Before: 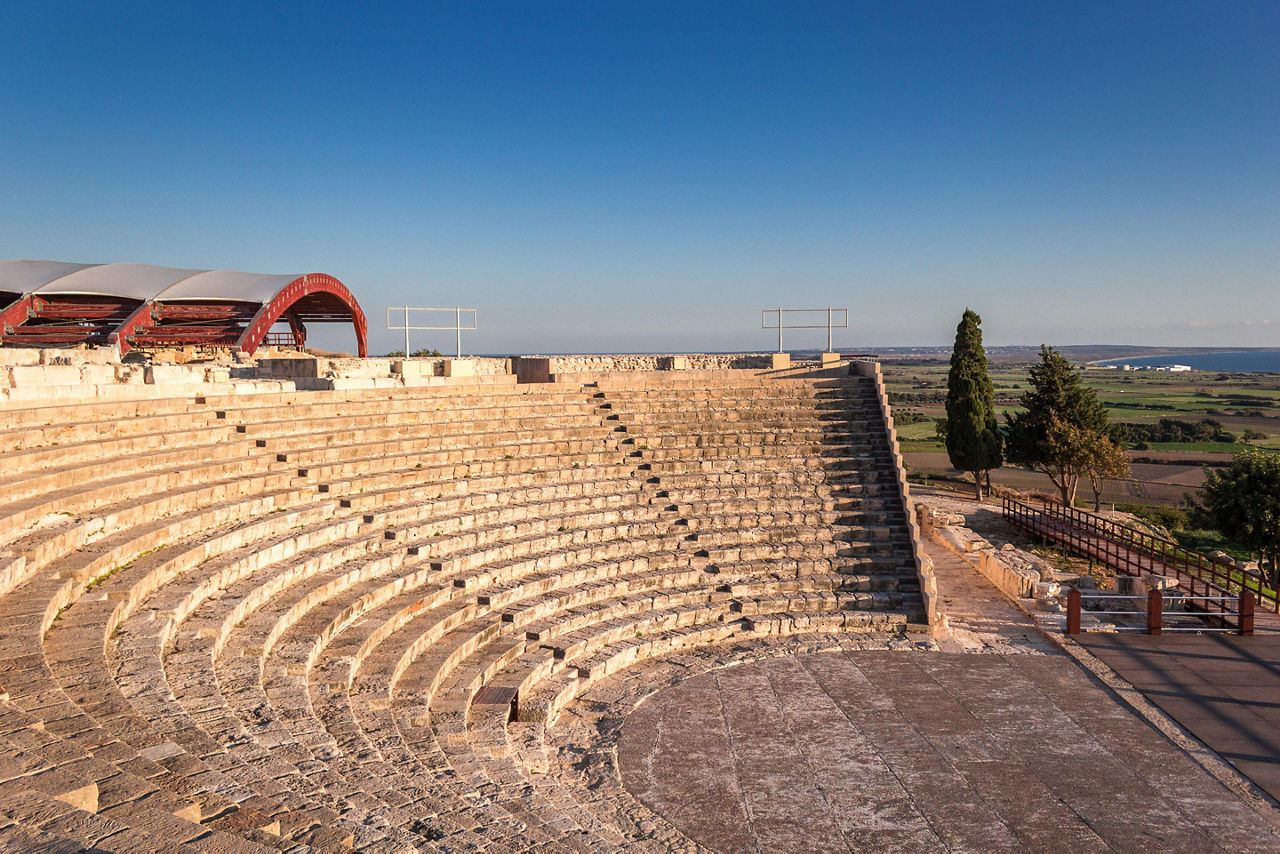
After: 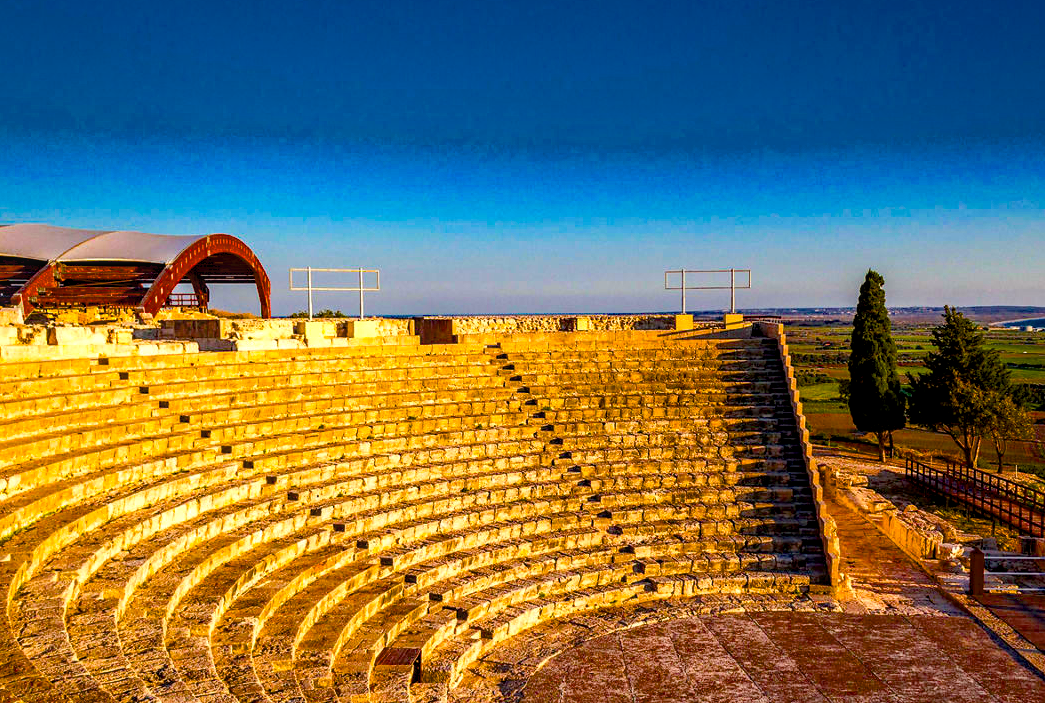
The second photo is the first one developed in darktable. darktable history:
local contrast: on, module defaults
haze removal: compatibility mode true, adaptive false
crop and rotate: left 7.655%, top 4.603%, right 10.631%, bottom 13.059%
color balance rgb: power › hue 311.62°, global offset › luminance -0.868%, linear chroma grading › highlights 99.495%, linear chroma grading › global chroma 23.289%, perceptual saturation grading › global saturation 20%, perceptual saturation grading › highlights -25.225%, perceptual saturation grading › shadows 49.845%, global vibrance 10.36%, saturation formula JzAzBz (2021)
